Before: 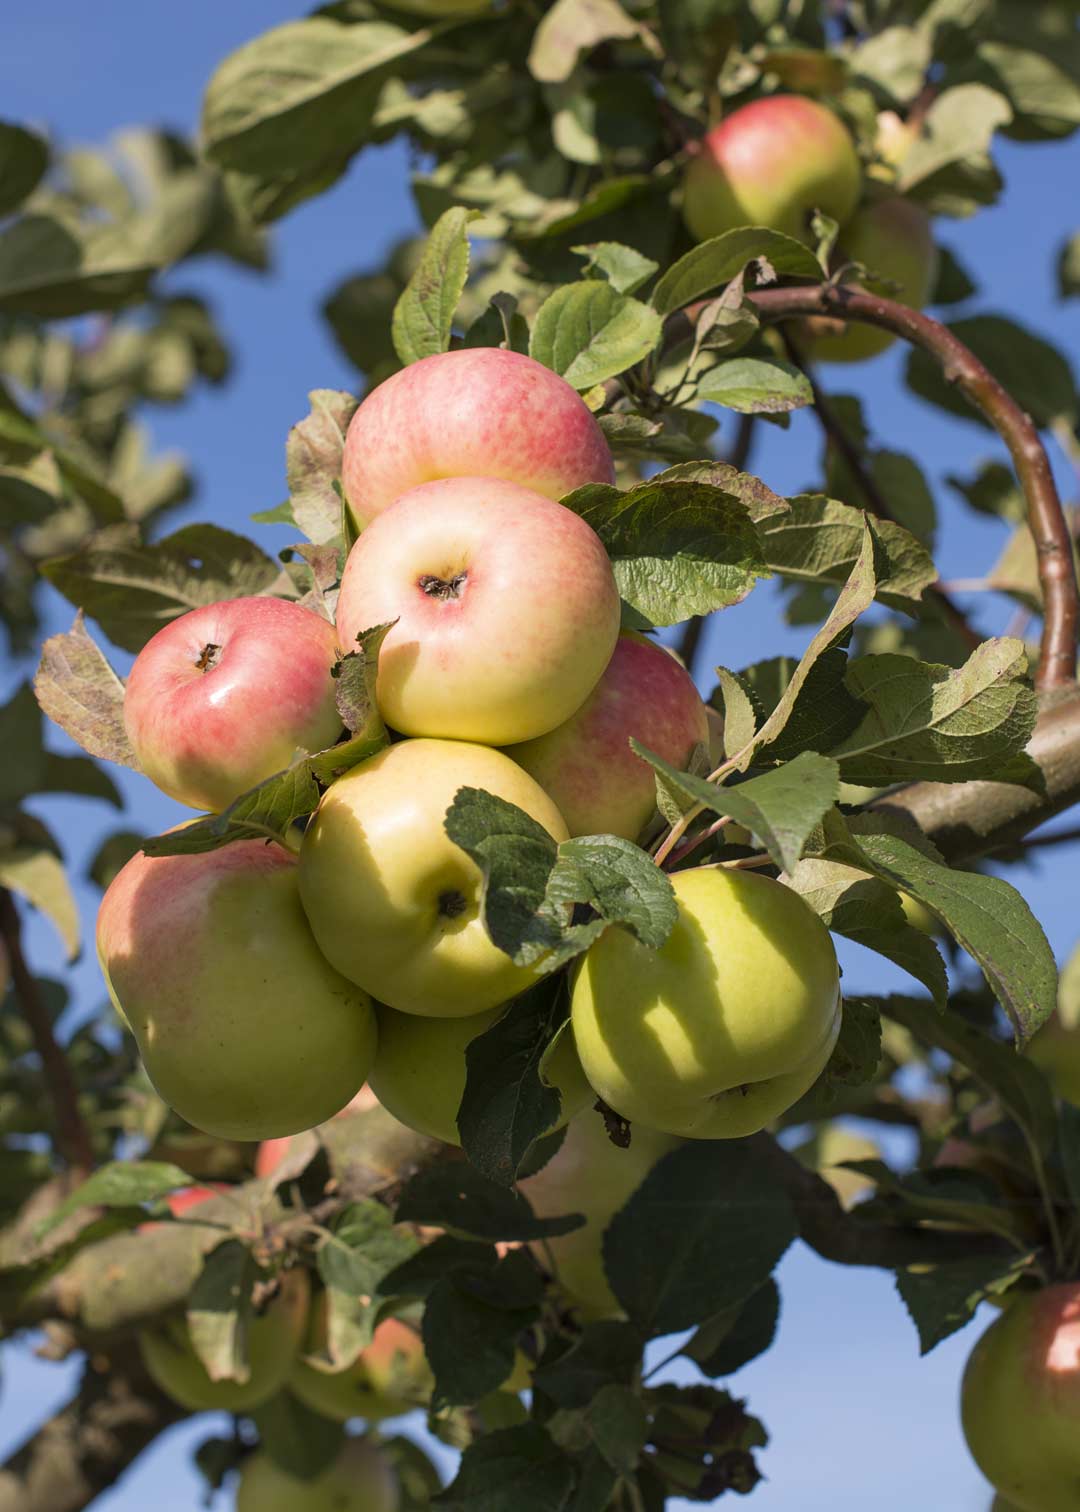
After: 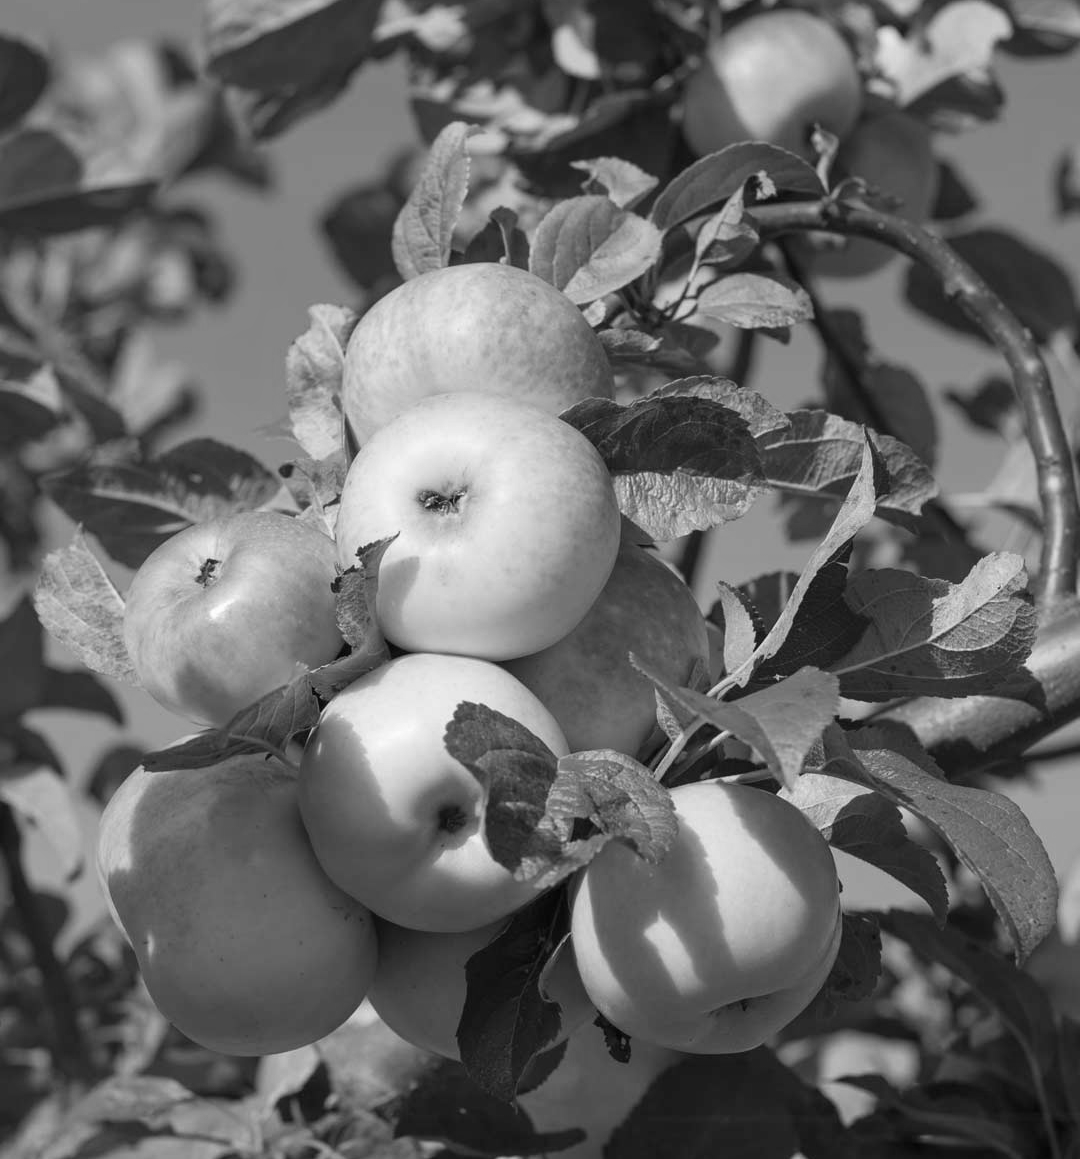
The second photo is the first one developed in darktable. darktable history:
crop: top 5.667%, bottom 17.637%
monochrome: on, module defaults
